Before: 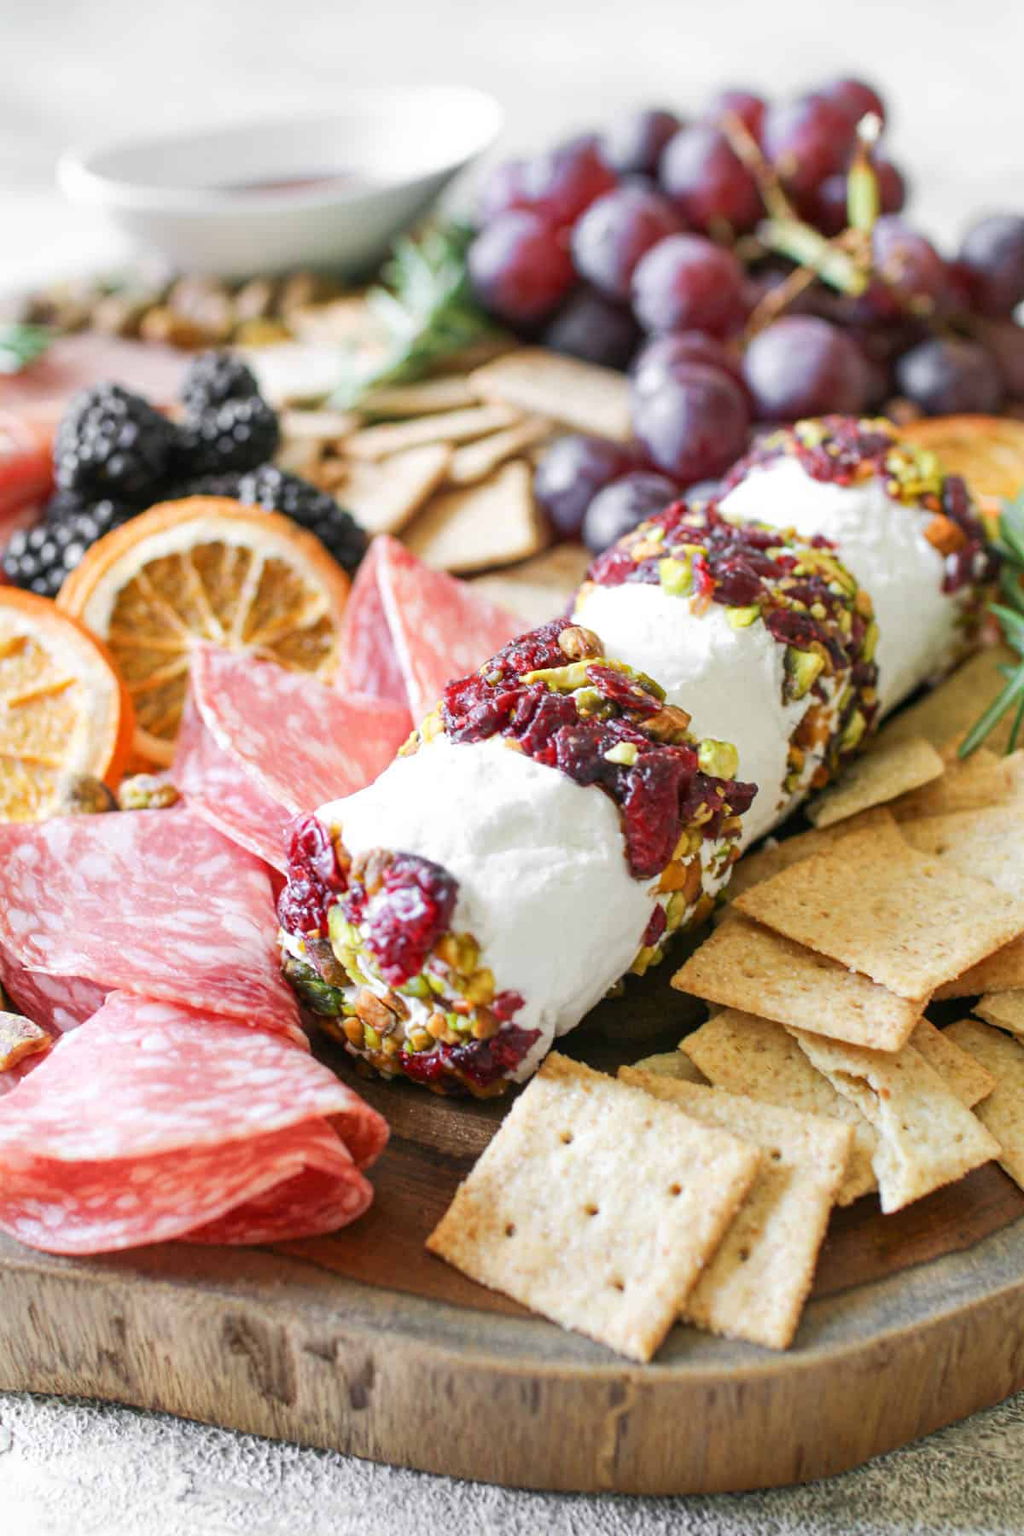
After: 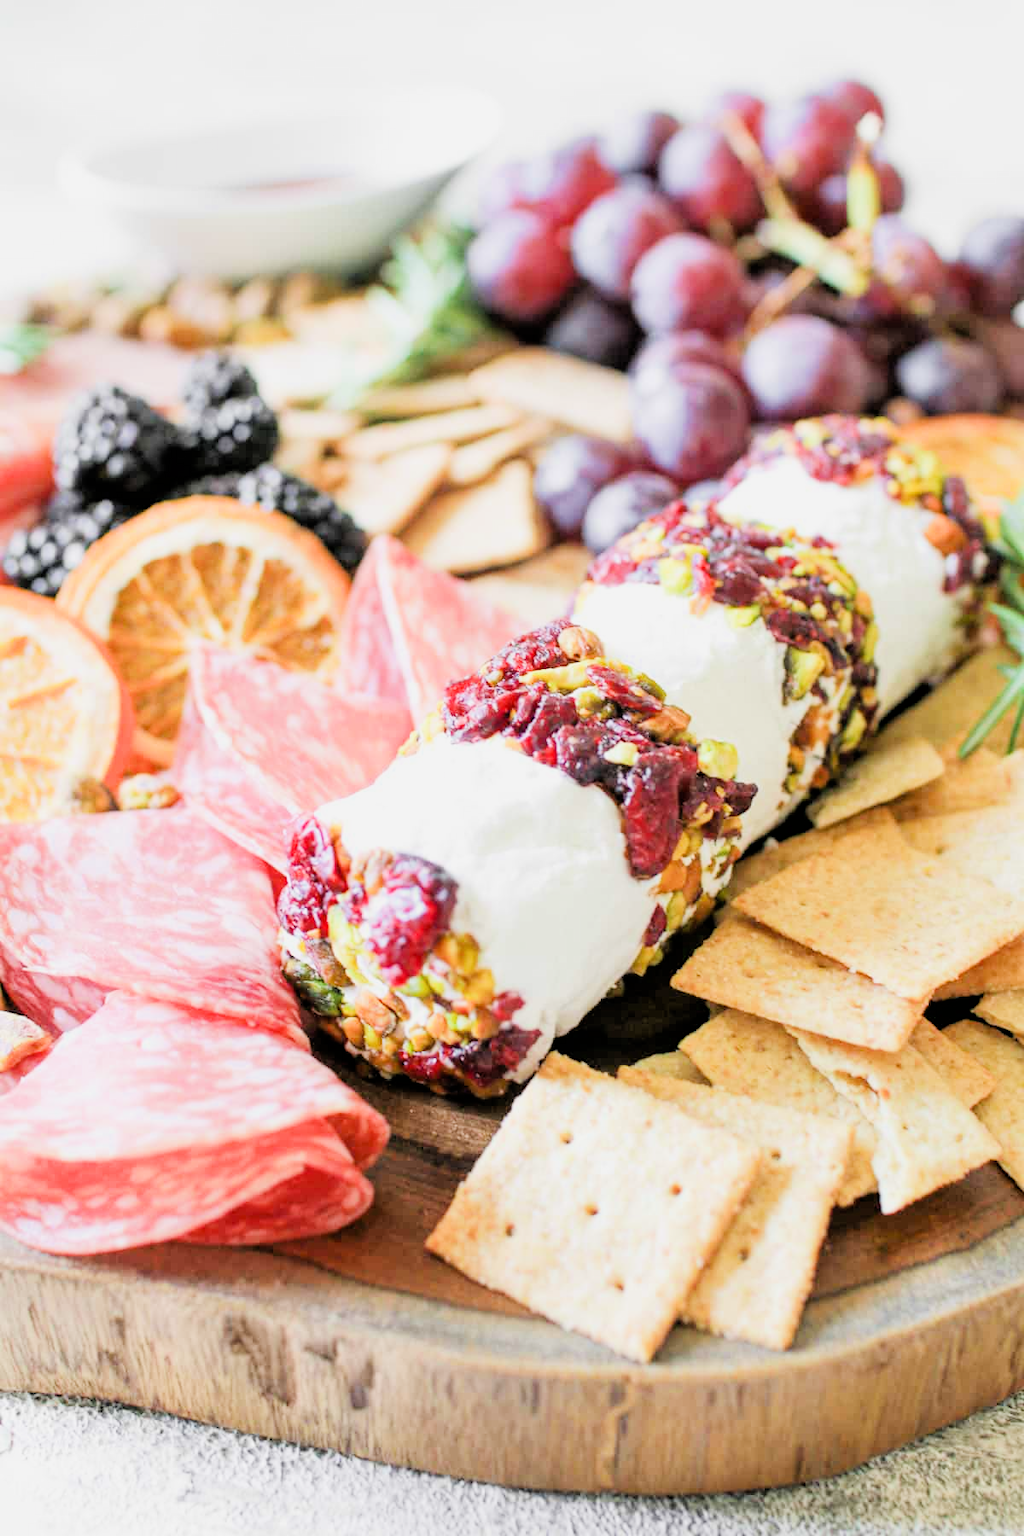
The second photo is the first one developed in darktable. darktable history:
filmic rgb: black relative exposure -4.14 EV, white relative exposure 5.1 EV, hardness 2.11, contrast 1.165
exposure: black level correction 0, exposure 1.3 EV, compensate exposure bias true, compensate highlight preservation false
